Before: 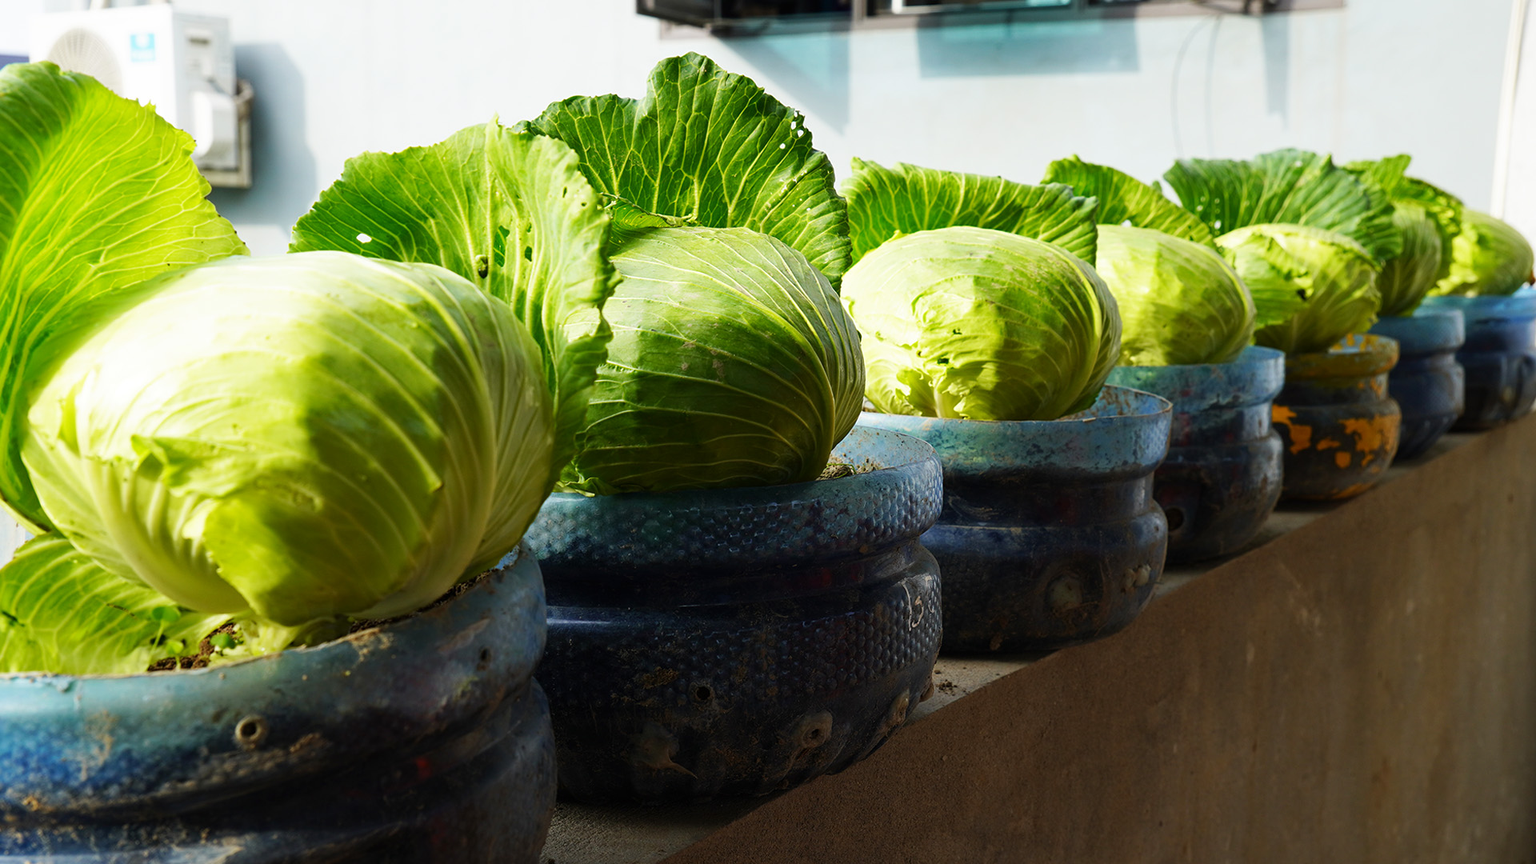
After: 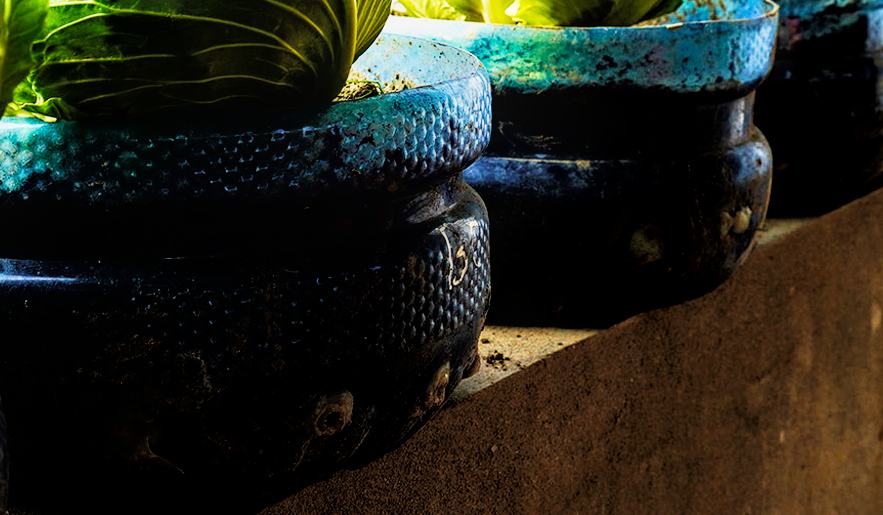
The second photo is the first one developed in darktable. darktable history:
local contrast: on, module defaults
shadows and highlights: radius 126.95, shadows 21.29, highlights -22.69, low approximation 0.01
haze removal: compatibility mode true, adaptive false
base curve: curves: ch0 [(0, 0) (0.007, 0.004) (0.027, 0.03) (0.046, 0.07) (0.207, 0.54) (0.442, 0.872) (0.673, 0.972) (1, 1)], preserve colors none
velvia: strength 50.39%
tone curve: curves: ch0 [(0, 0) (0.118, 0.034) (0.182, 0.124) (0.265, 0.214) (0.504, 0.508) (0.783, 0.825) (1, 1)], color space Lab, linked channels, preserve colors none
crop: left 35.814%, top 46.23%, right 18.181%, bottom 6.001%
